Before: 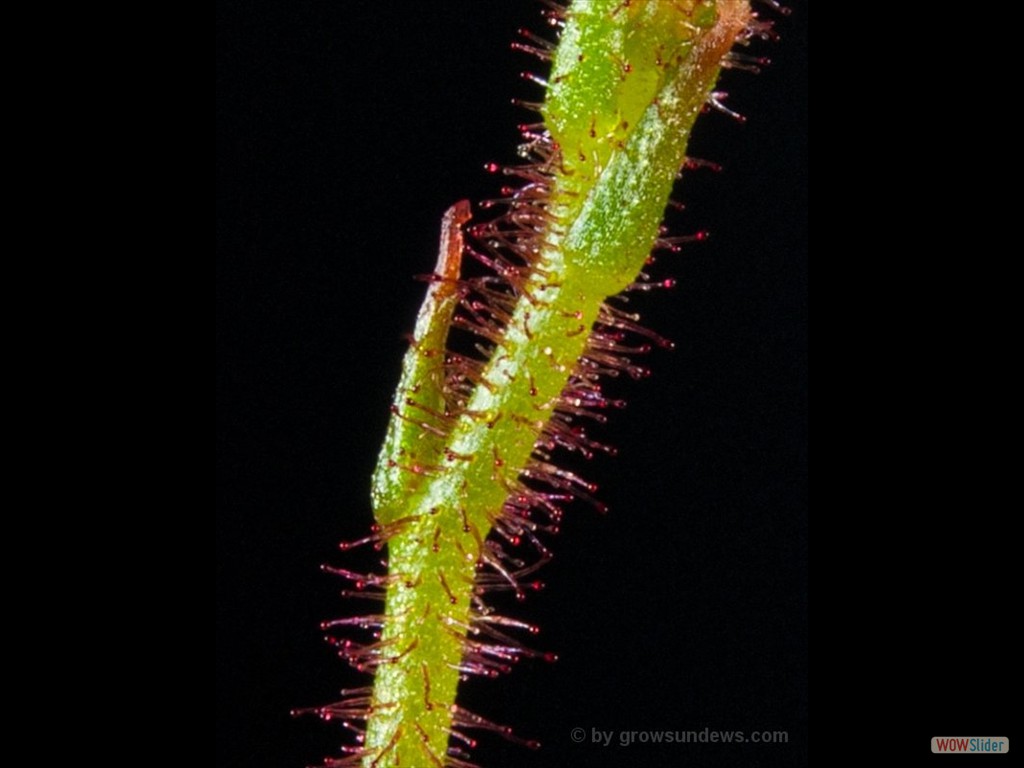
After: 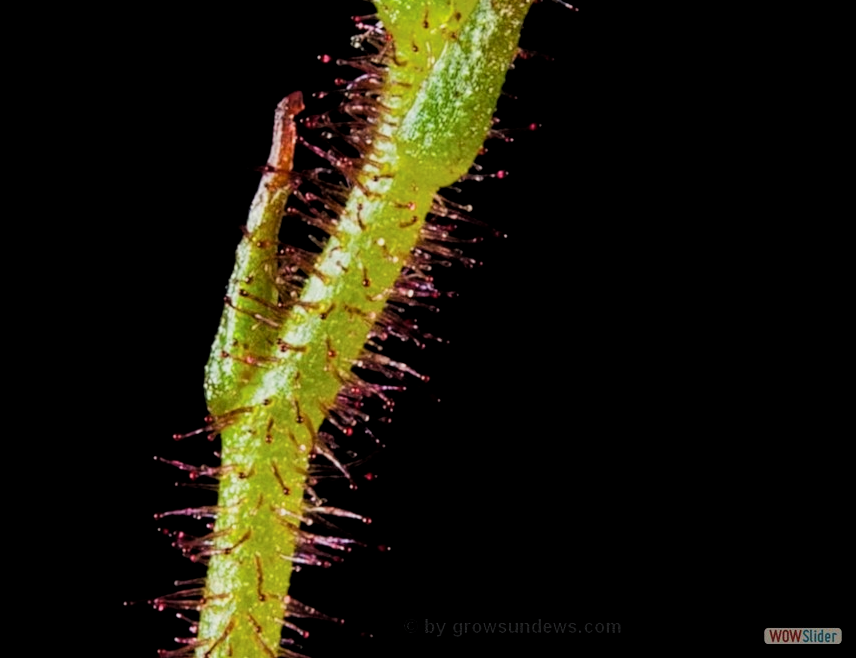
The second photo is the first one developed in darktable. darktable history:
crop: left 16.315%, top 14.246%
local contrast: highlights 100%, shadows 100%, detail 120%, midtone range 0.2
filmic rgb: black relative exposure -5 EV, hardness 2.88, contrast 1.3, highlights saturation mix -30%
